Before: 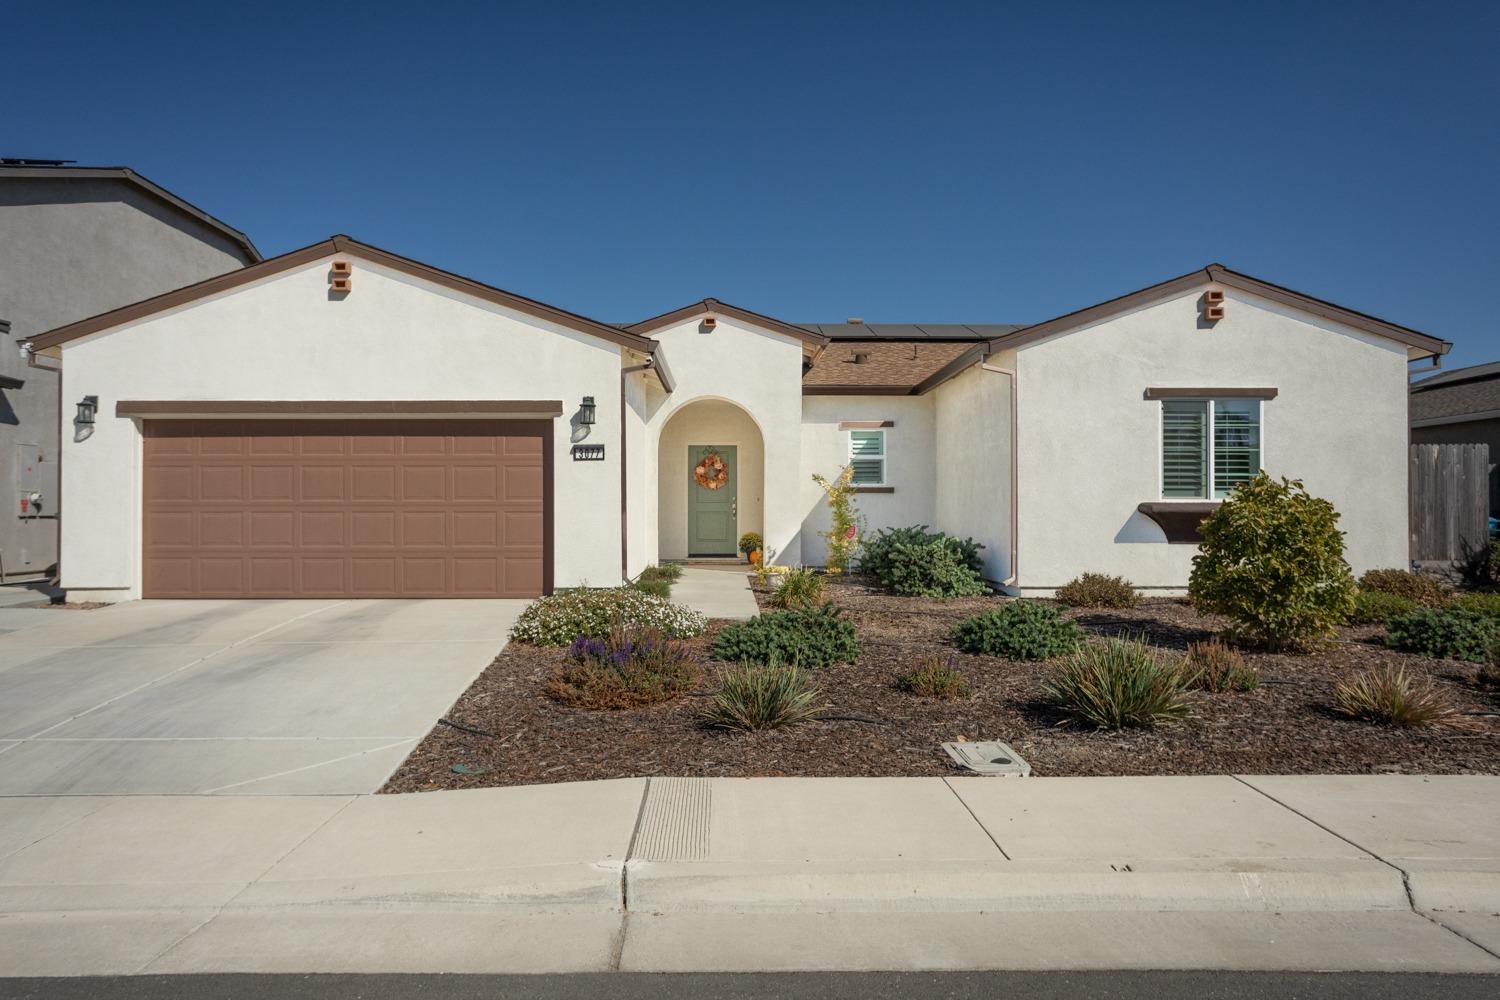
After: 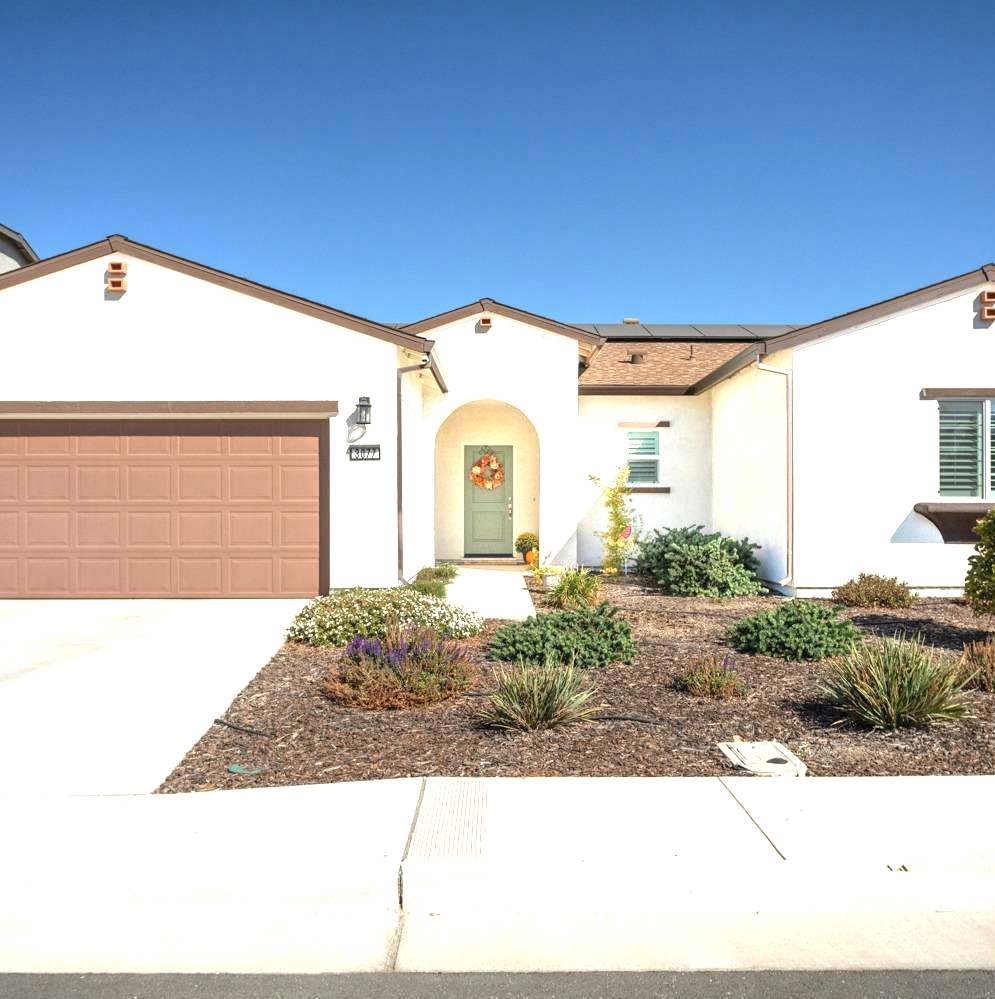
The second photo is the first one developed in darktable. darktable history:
tone equalizer: mask exposure compensation -0.502 EV
crop and rotate: left 15.033%, right 18.581%
exposure: black level correction 0, exposure 1.412 EV, compensate highlight preservation false
